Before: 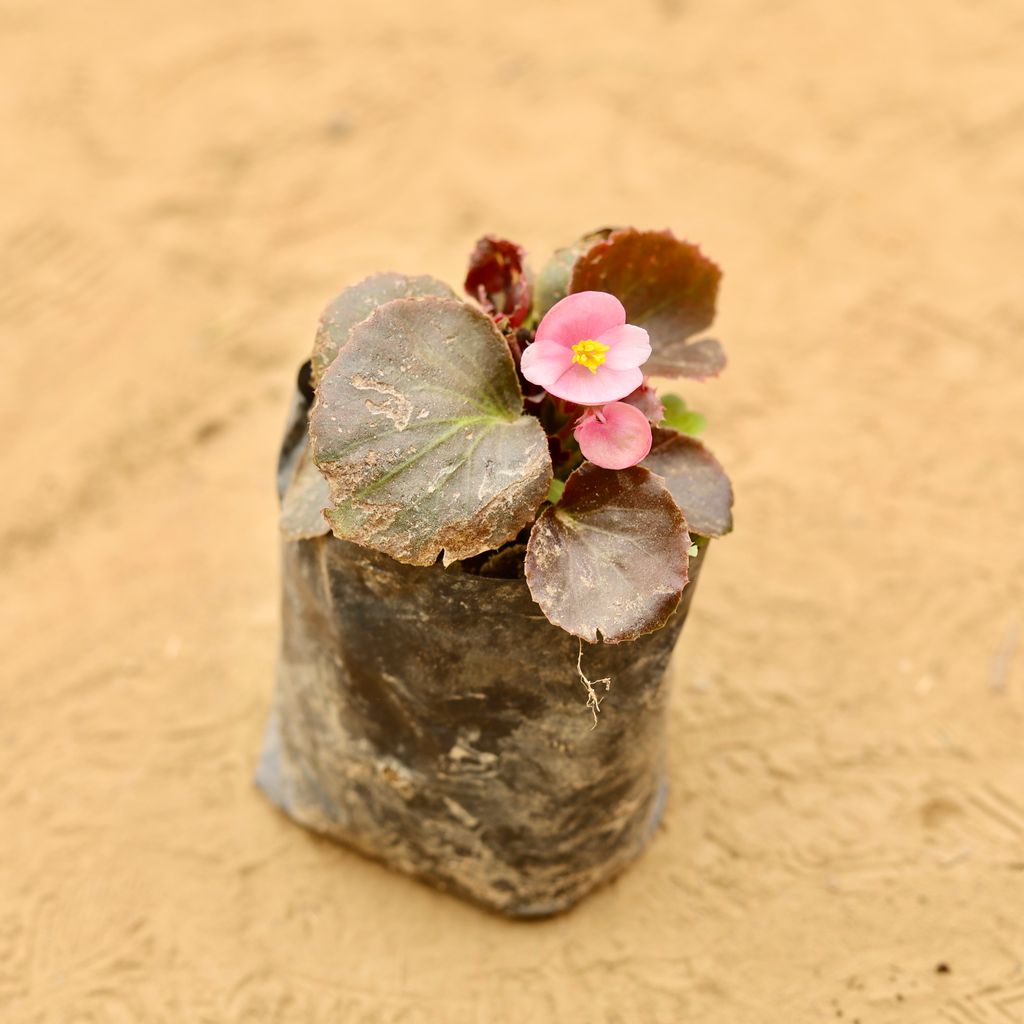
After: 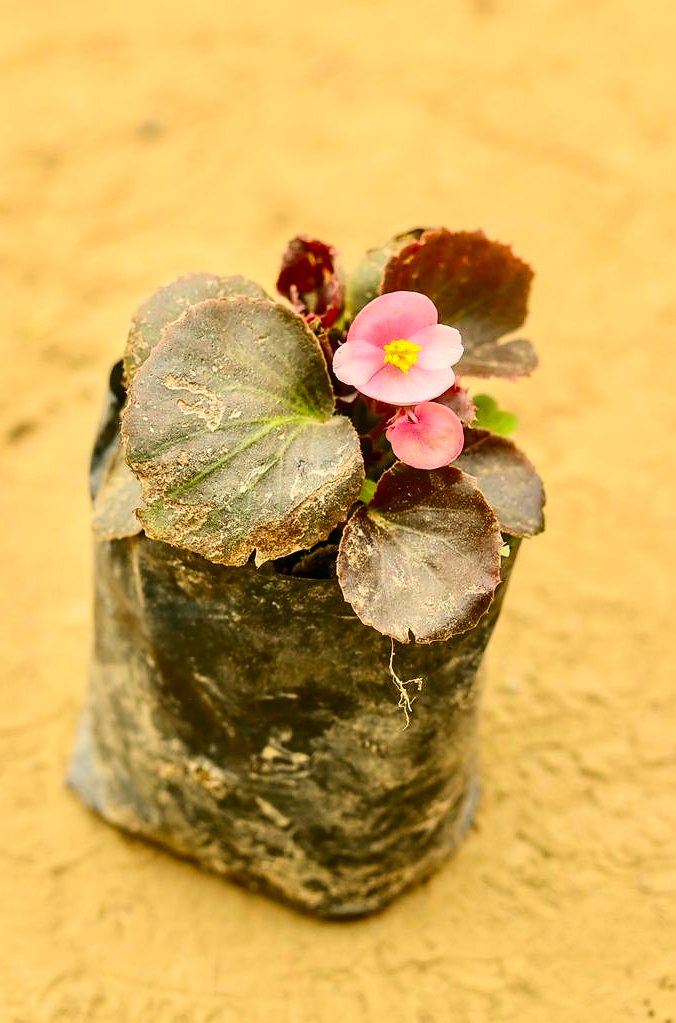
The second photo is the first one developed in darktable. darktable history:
local contrast: on, module defaults
contrast brightness saturation: contrast 0.18, saturation 0.3
color correction: highlights a* -0.482, highlights b* 9.48, shadows a* -9.48, shadows b* 0.803
crop and rotate: left 18.442%, right 15.508%
sharpen: radius 0.969, amount 0.604
